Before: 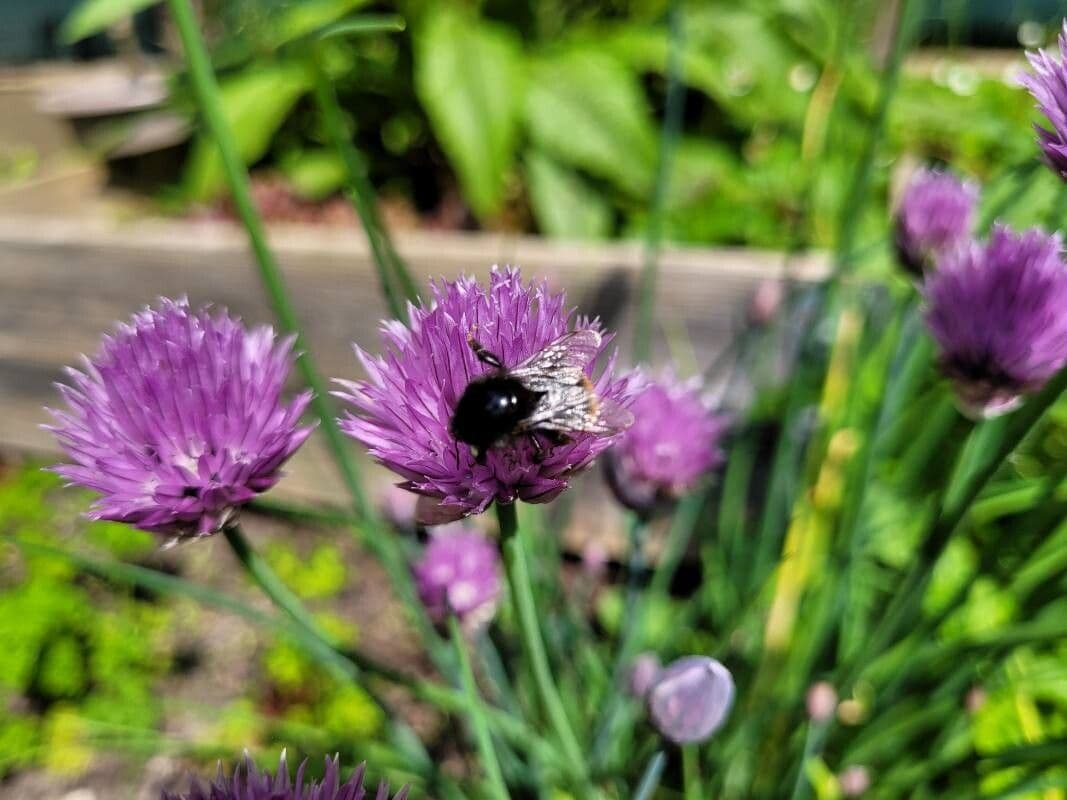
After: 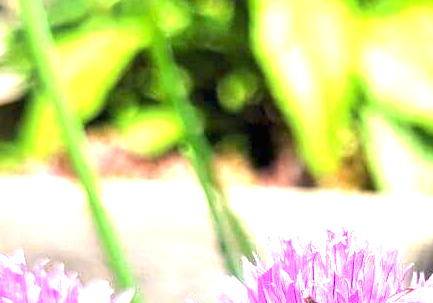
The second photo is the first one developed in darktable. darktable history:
crop: left 15.452%, top 5.459%, right 43.956%, bottom 56.62%
exposure: black level correction 0, exposure 2.327 EV, compensate exposure bias true, compensate highlight preservation false
